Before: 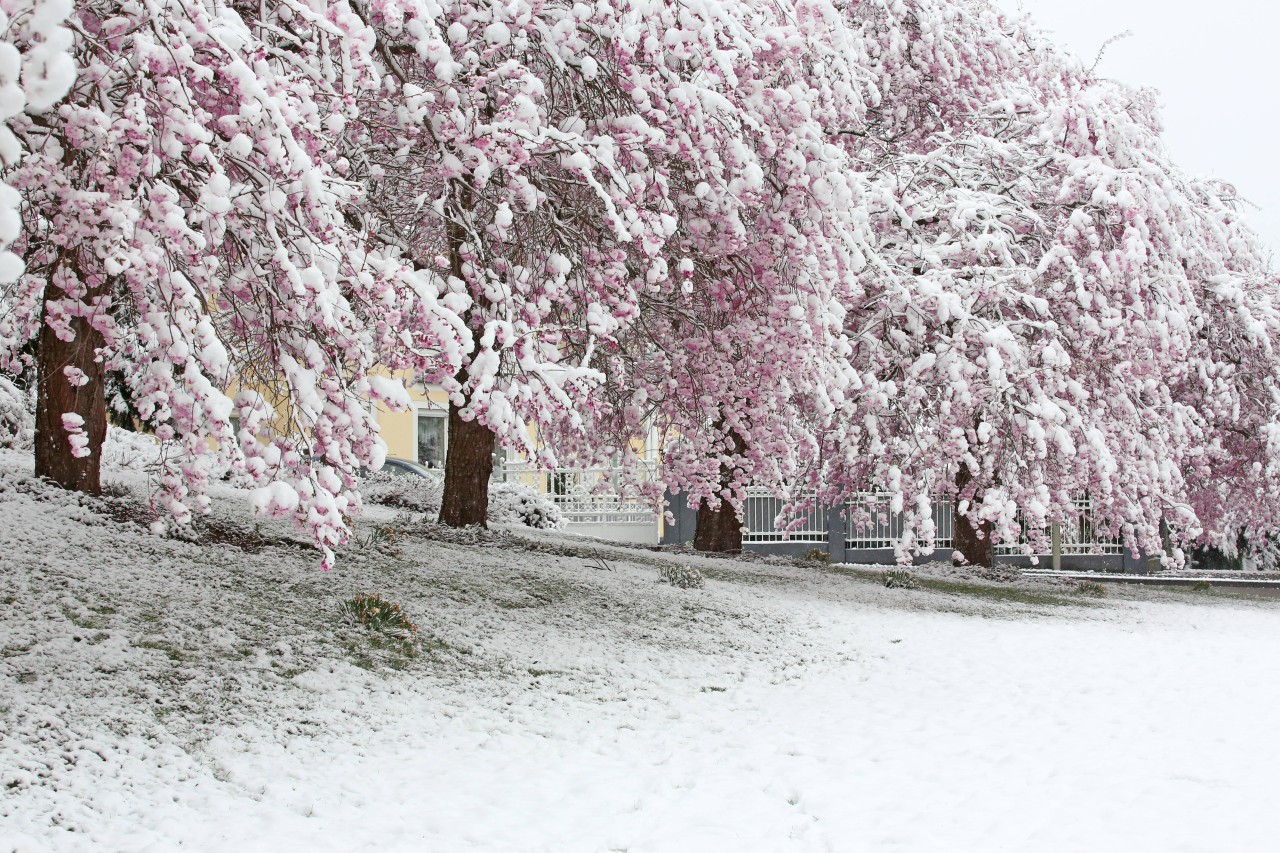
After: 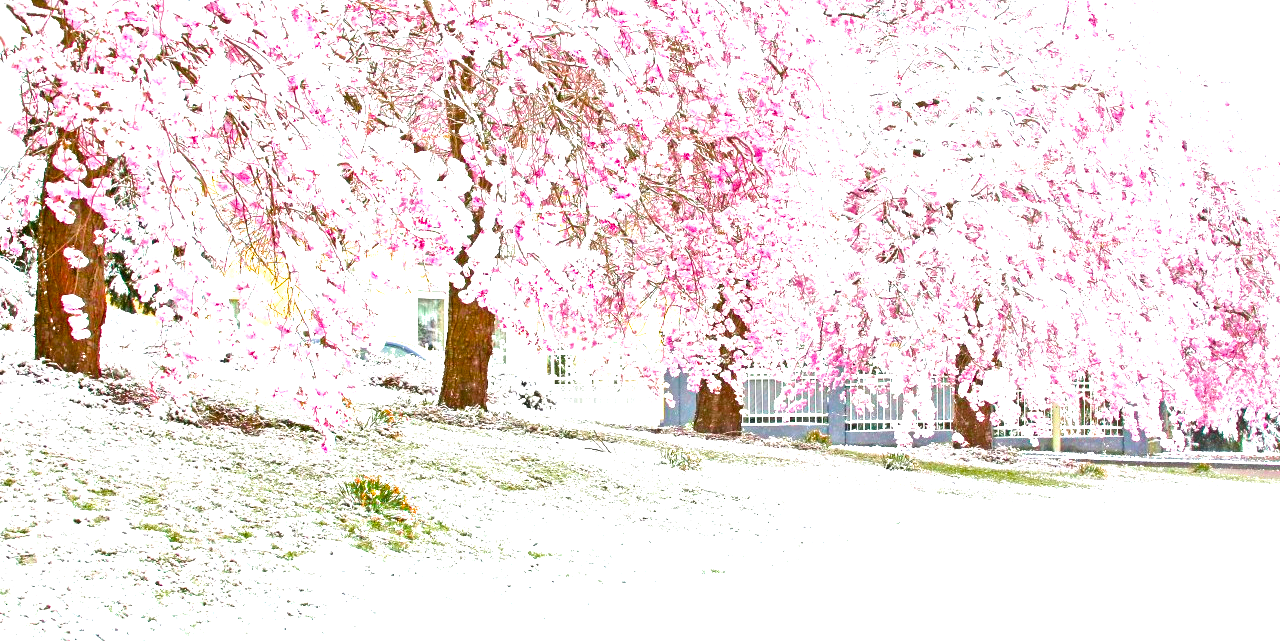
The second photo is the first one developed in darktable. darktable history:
exposure: black level correction 0, exposure 1.946 EV, compensate highlight preservation false
velvia: strength 51.45%, mid-tones bias 0.507
color balance rgb: power › hue 210.45°, perceptual saturation grading › global saturation 30.502%, global vibrance 22.694%
crop: top 13.879%, bottom 10.968%
